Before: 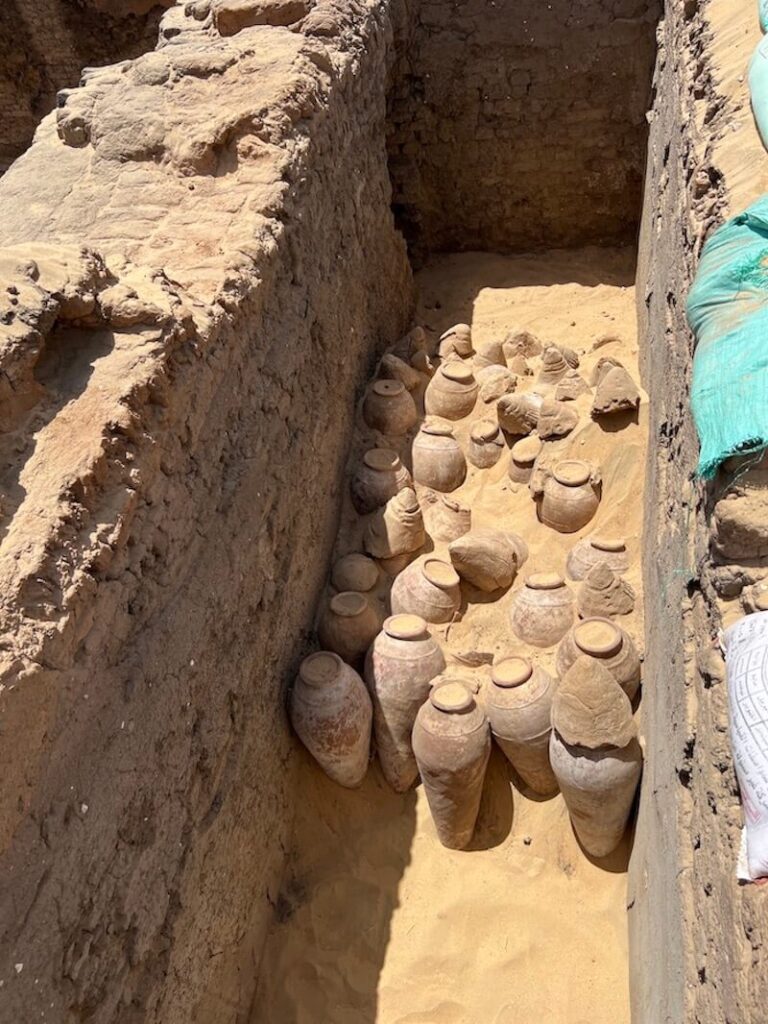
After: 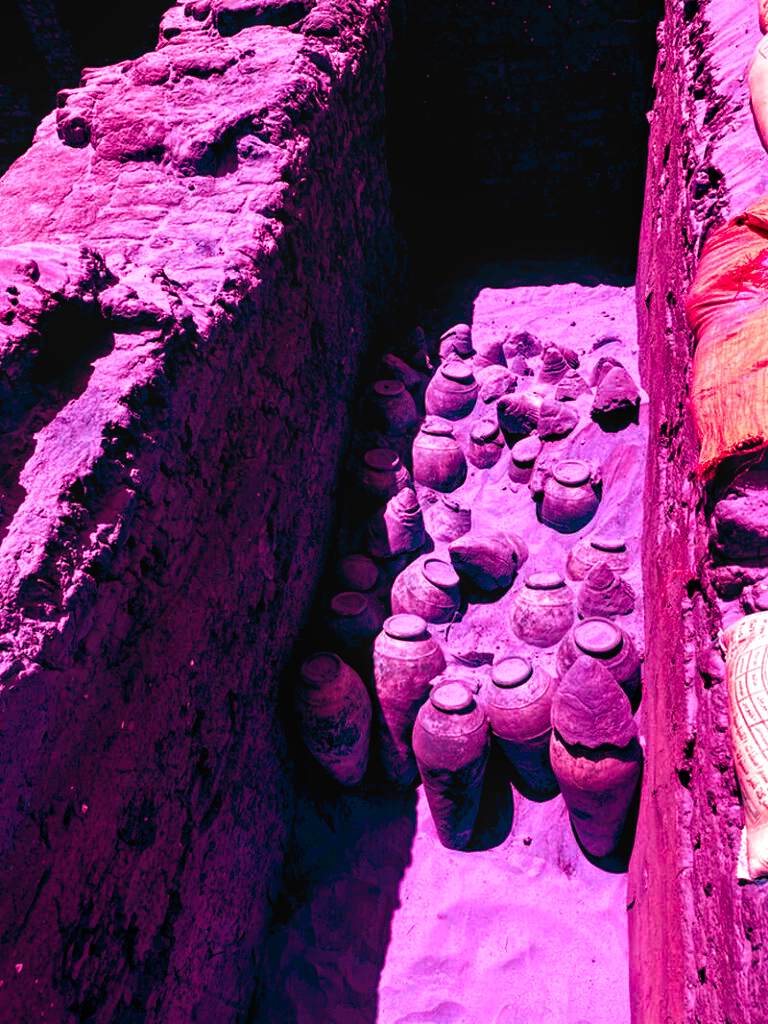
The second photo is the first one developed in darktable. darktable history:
color balance rgb: shadows lift › luminance -18.76%, shadows lift › chroma 35.44%, power › luminance -3.76%, power › hue 142.17°, highlights gain › chroma 7.5%, highlights gain › hue 184.75°, global offset › luminance -0.52%, global offset › chroma 0.91%, global offset › hue 173.36°, shadows fall-off 300%, white fulcrum 2 EV, highlights fall-off 300%, linear chroma grading › shadows 17.19%, linear chroma grading › highlights 61.12%, linear chroma grading › global chroma 50%, hue shift -150.52°, perceptual brilliance grading › global brilliance 12%, mask middle-gray fulcrum 100%, contrast gray fulcrum 38.43%, contrast 35.15%, saturation formula JzAzBz (2021)
local contrast: detail 110%
color zones: curves: ch0 [(0.224, 0.526) (0.75, 0.5)]; ch1 [(0.055, 0.526) (0.224, 0.761) (0.377, 0.526) (0.75, 0.5)]
